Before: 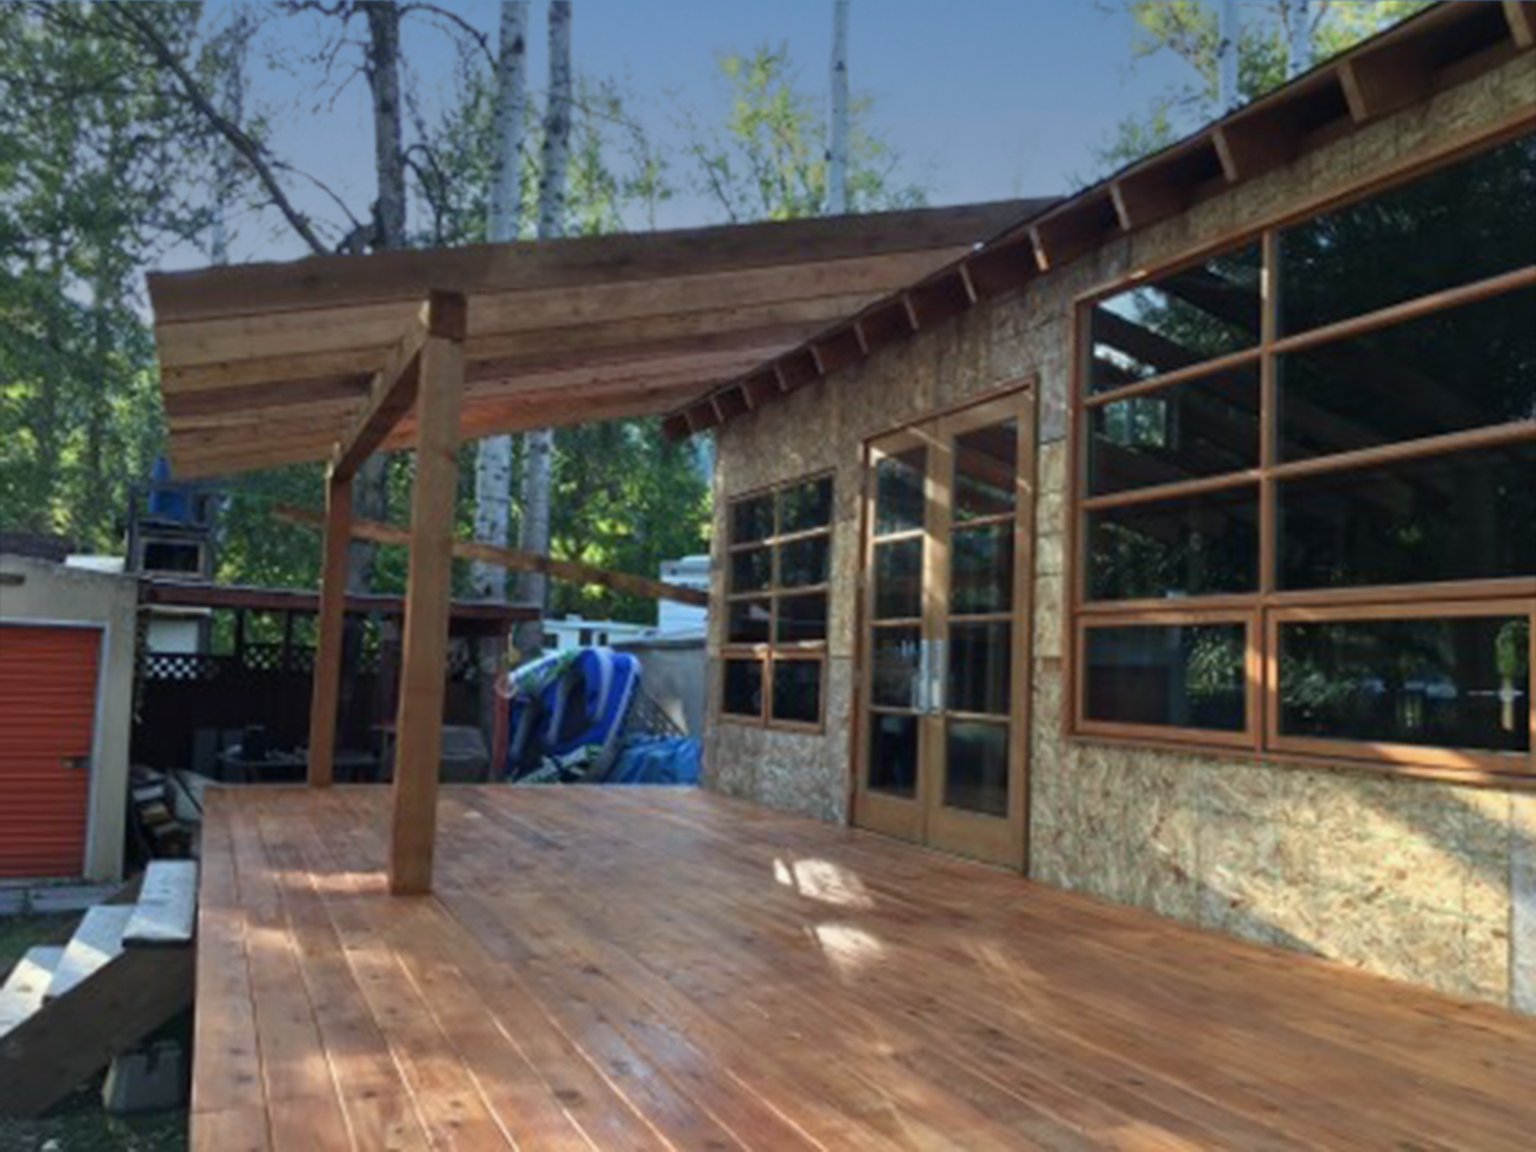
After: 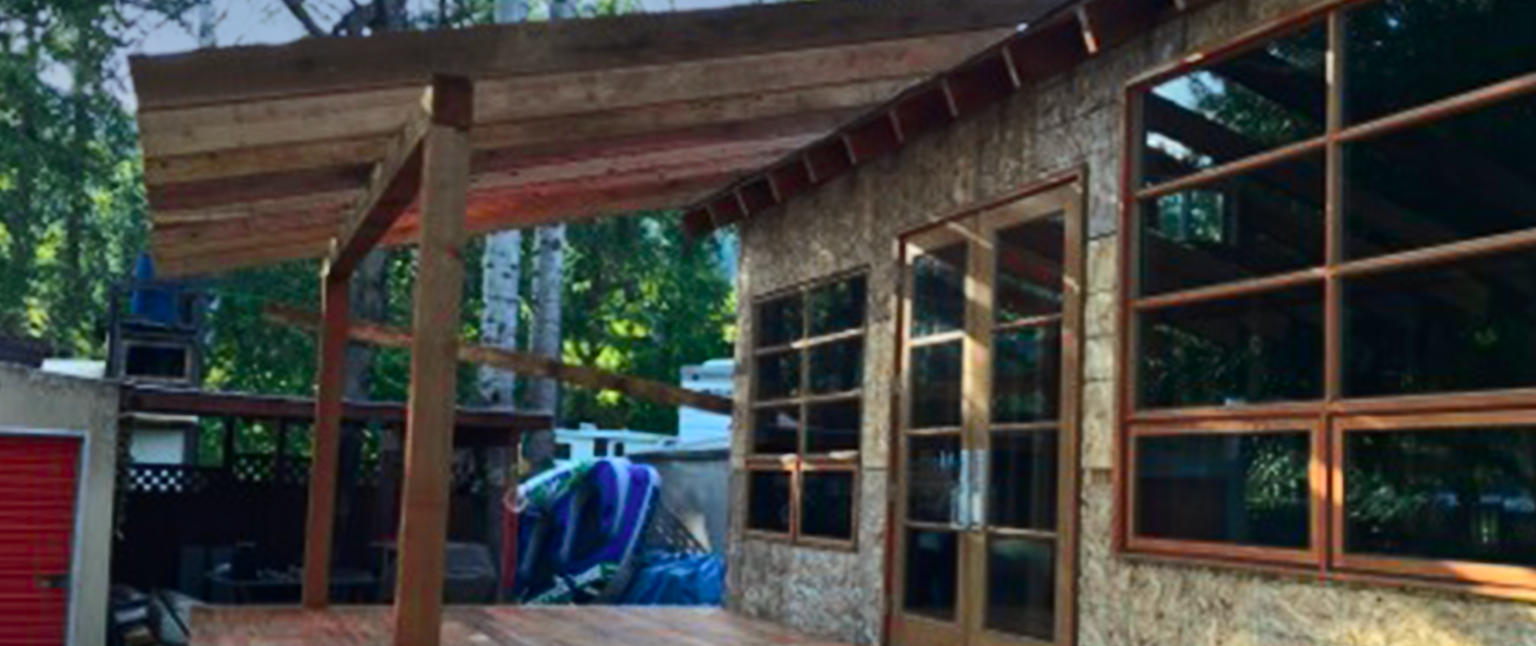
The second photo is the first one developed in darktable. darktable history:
crop: left 1.744%, top 19.225%, right 5.069%, bottom 28.357%
tone curve: curves: ch0 [(0, 0) (0.126, 0.086) (0.338, 0.307) (0.494, 0.531) (0.703, 0.762) (1, 1)]; ch1 [(0, 0) (0.346, 0.324) (0.45, 0.426) (0.5, 0.5) (0.522, 0.517) (0.55, 0.578) (1, 1)]; ch2 [(0, 0) (0.44, 0.424) (0.501, 0.499) (0.554, 0.554) (0.622, 0.667) (0.707, 0.746) (1, 1)], color space Lab, independent channels, preserve colors none
